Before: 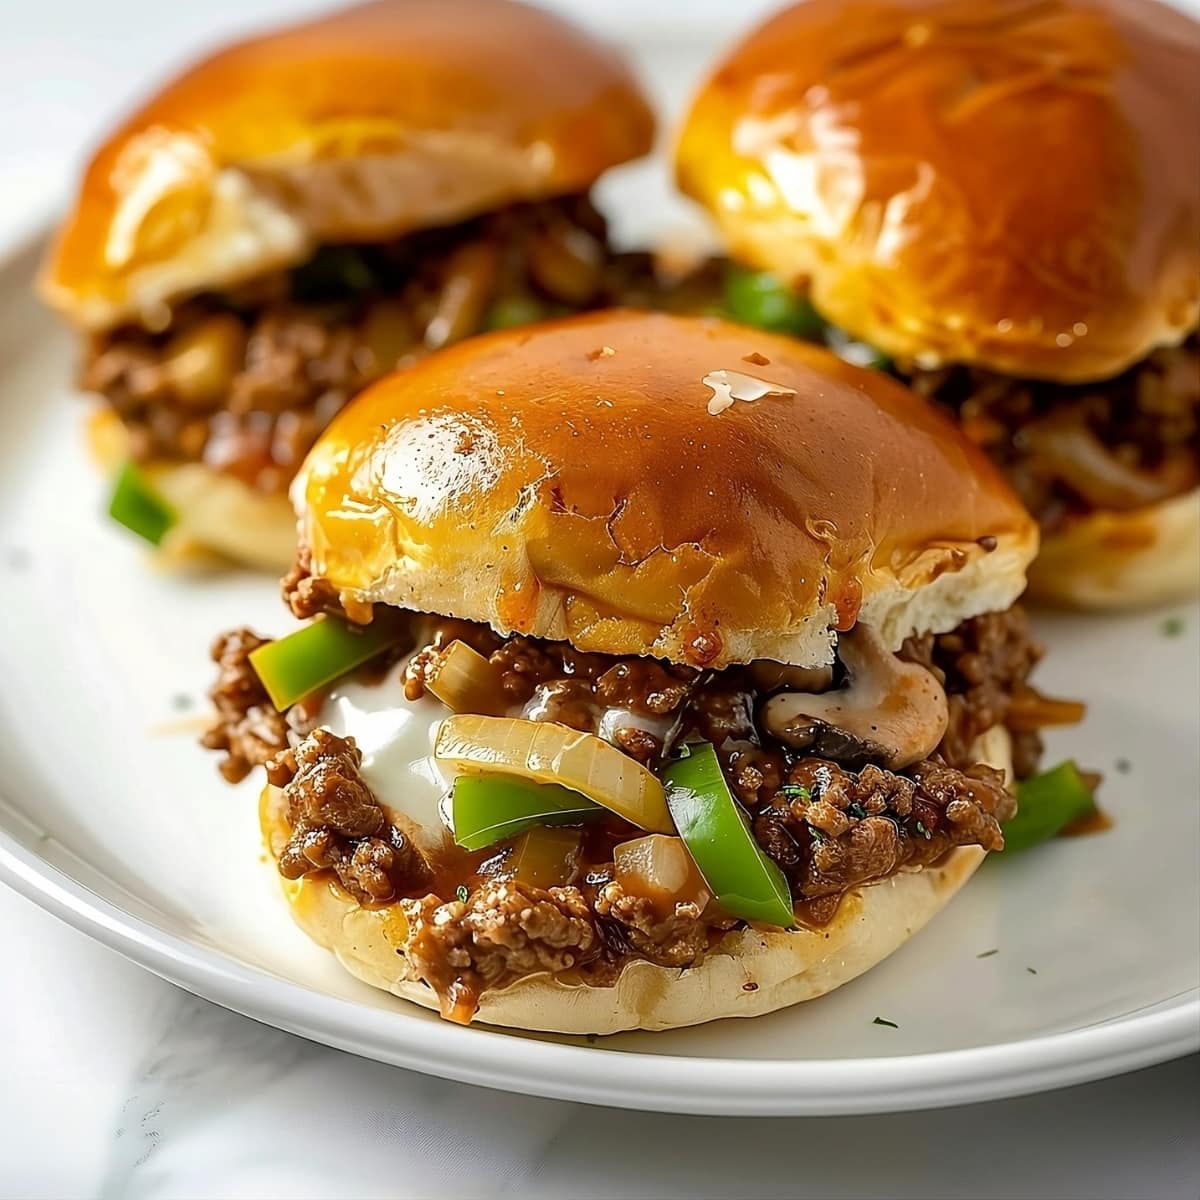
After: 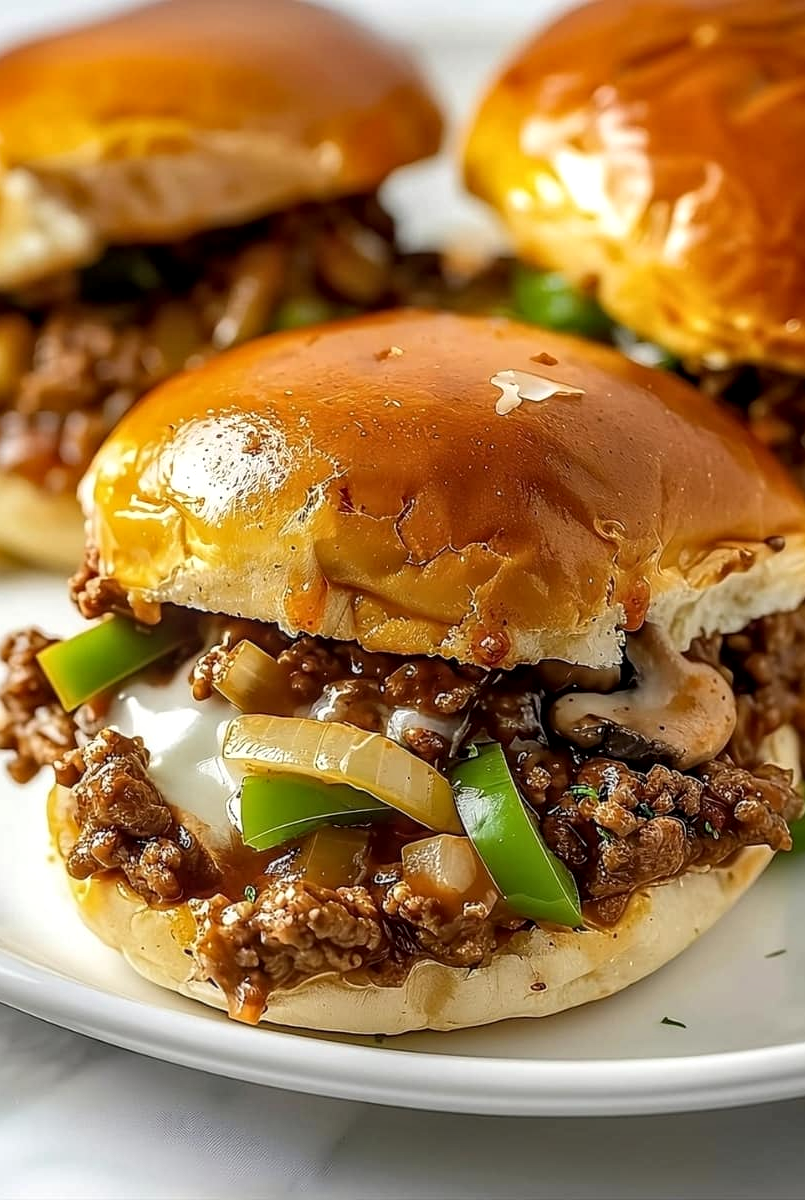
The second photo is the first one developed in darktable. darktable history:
local contrast: on, module defaults
crop and rotate: left 17.702%, right 15.163%
